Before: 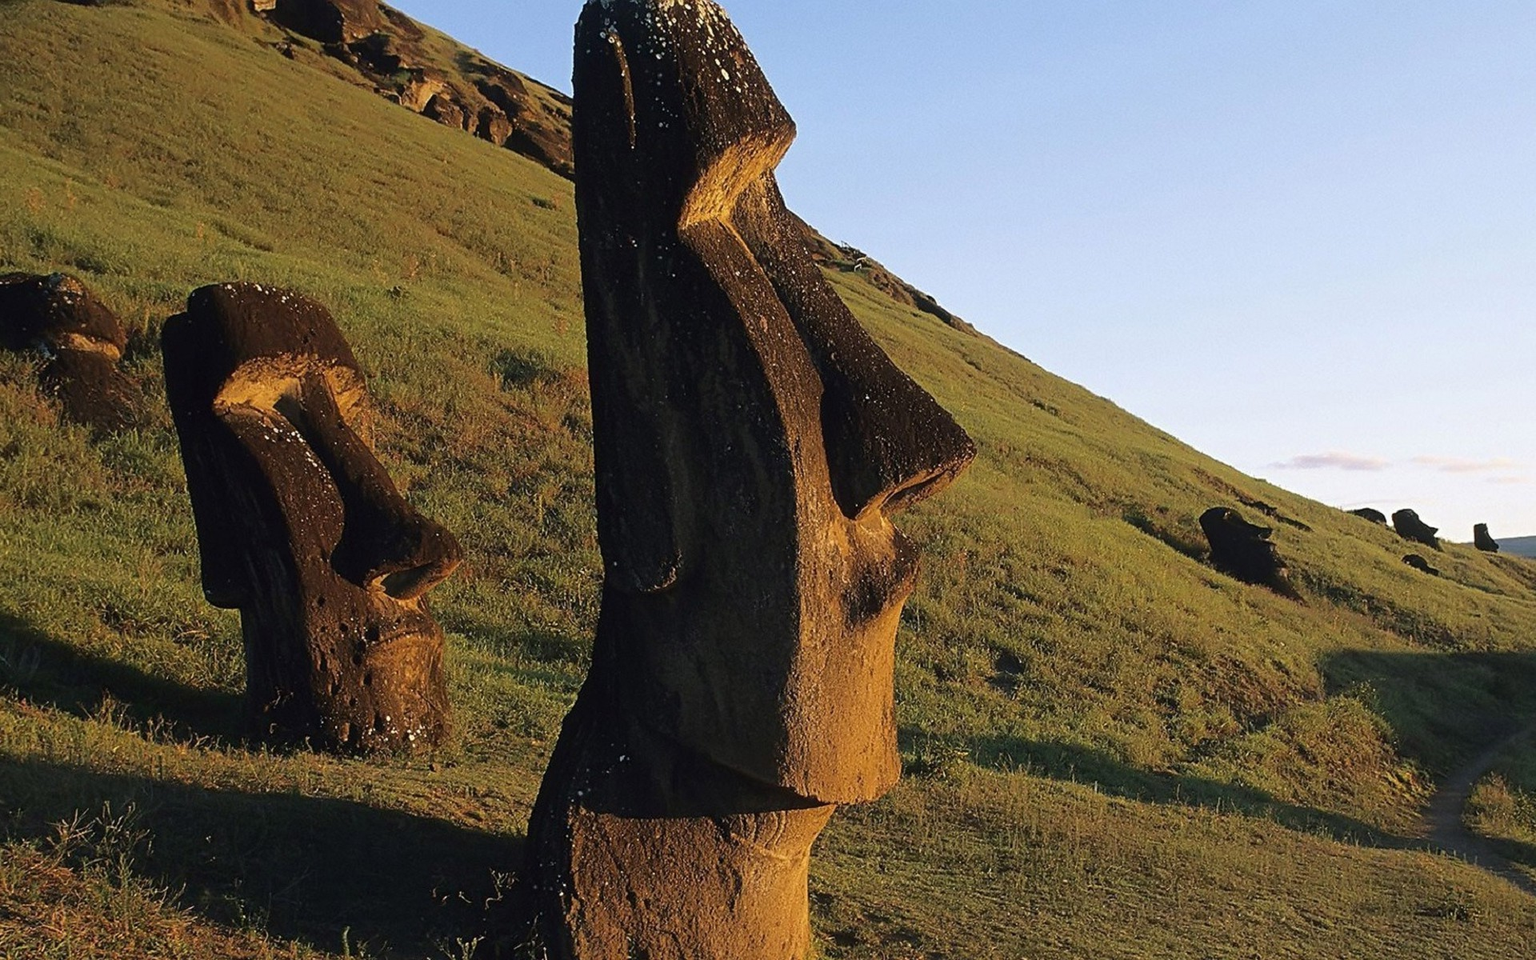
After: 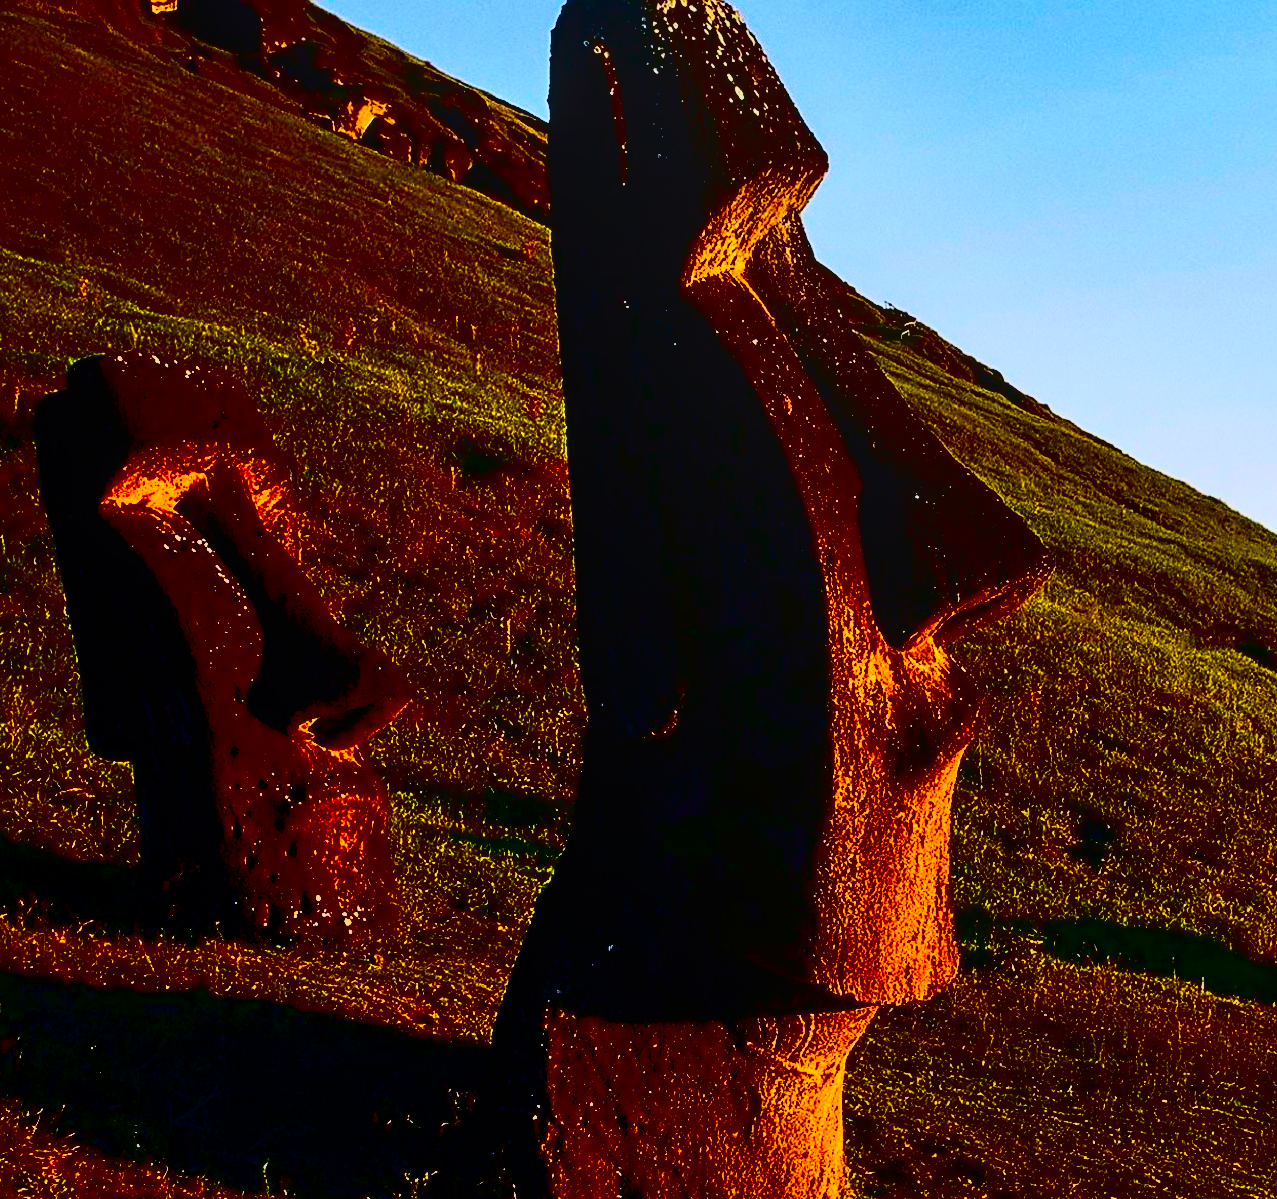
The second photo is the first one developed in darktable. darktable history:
shadows and highlights: soften with gaussian
local contrast: on, module defaults
contrast brightness saturation: contrast 0.788, brightness -0.988, saturation 0.995
crop and rotate: left 8.715%, right 24.725%
